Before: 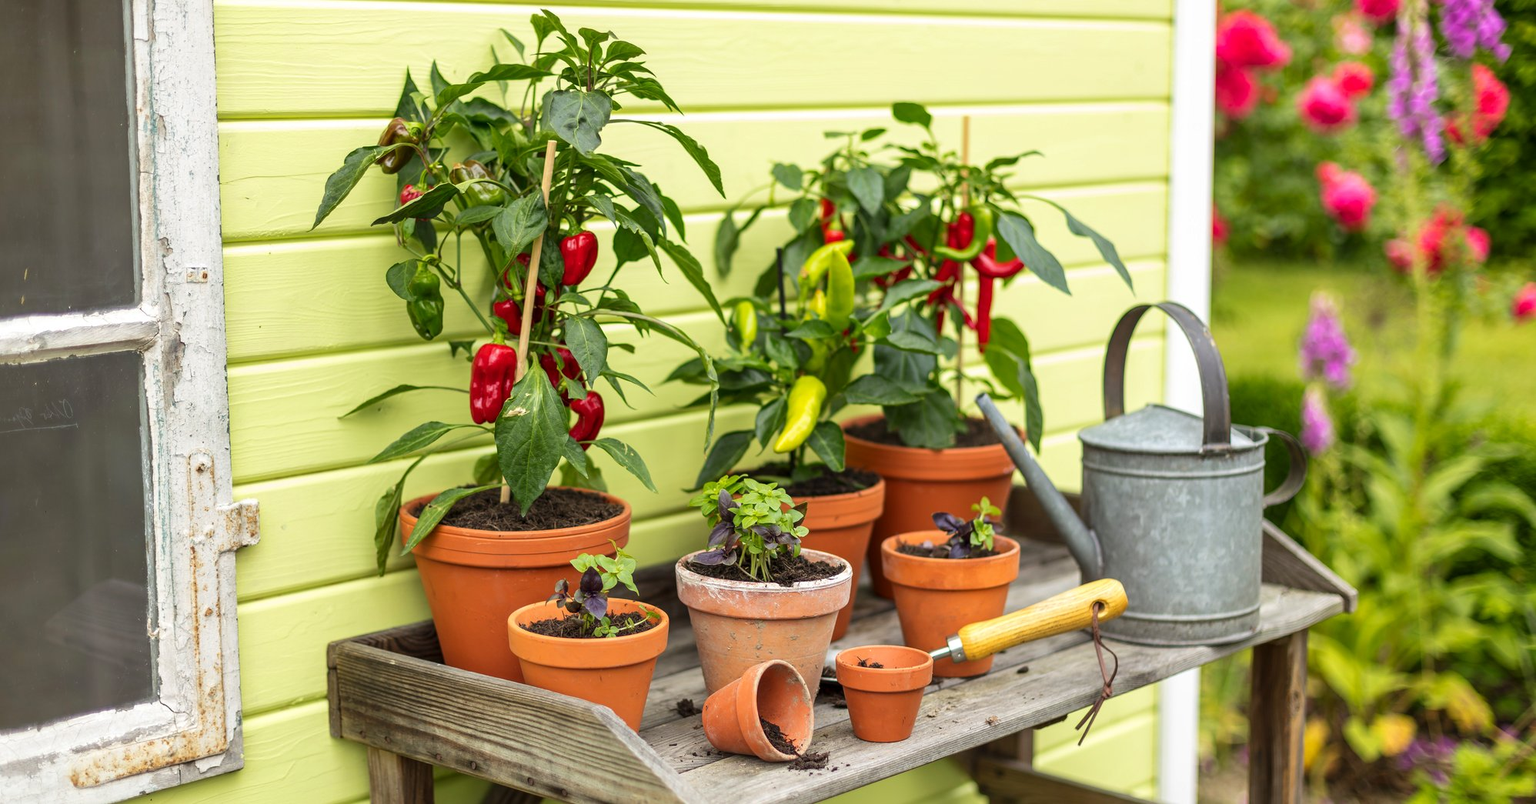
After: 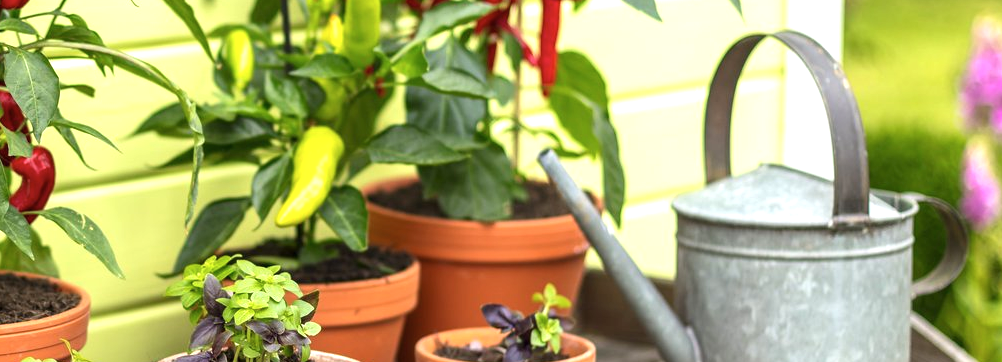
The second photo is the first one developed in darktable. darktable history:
crop: left 36.607%, top 34.735%, right 13.146%, bottom 30.611%
color zones: curves: ch1 [(0, 0.469) (0.01, 0.469) (0.12, 0.446) (0.248, 0.469) (0.5, 0.5) (0.748, 0.5) (0.99, 0.469) (1, 0.469)]
exposure: exposure 0.669 EV, compensate highlight preservation false
